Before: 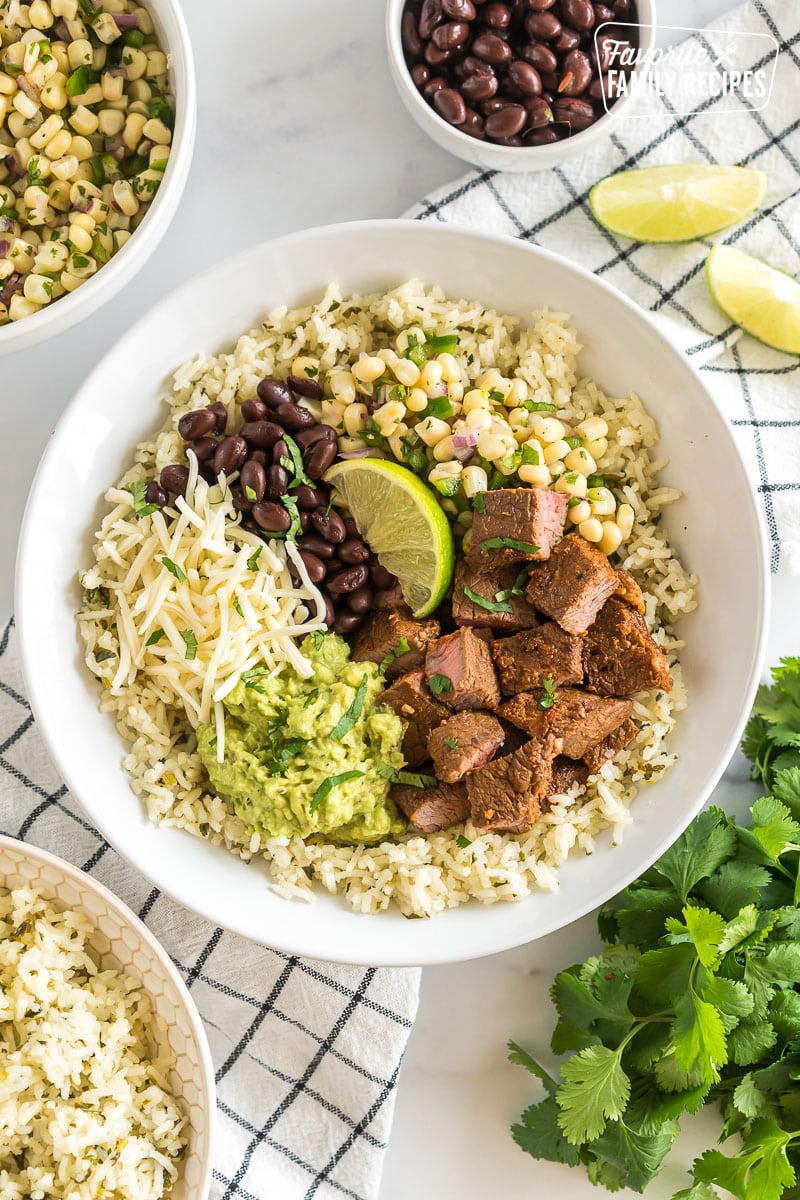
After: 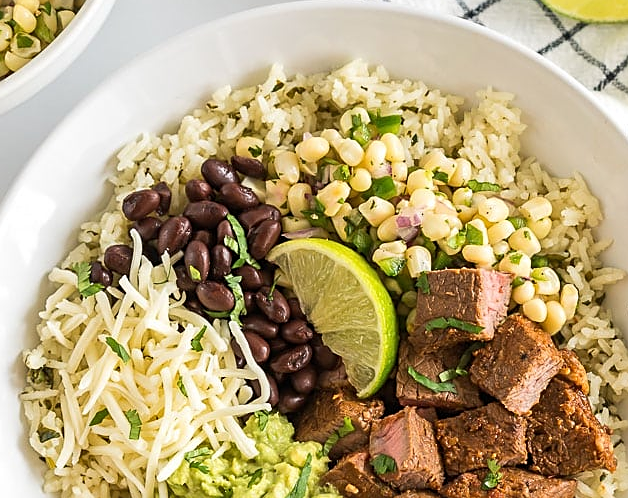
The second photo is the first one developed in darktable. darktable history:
crop: left 7.036%, top 18.398%, right 14.379%, bottom 40.043%
sharpen: on, module defaults
